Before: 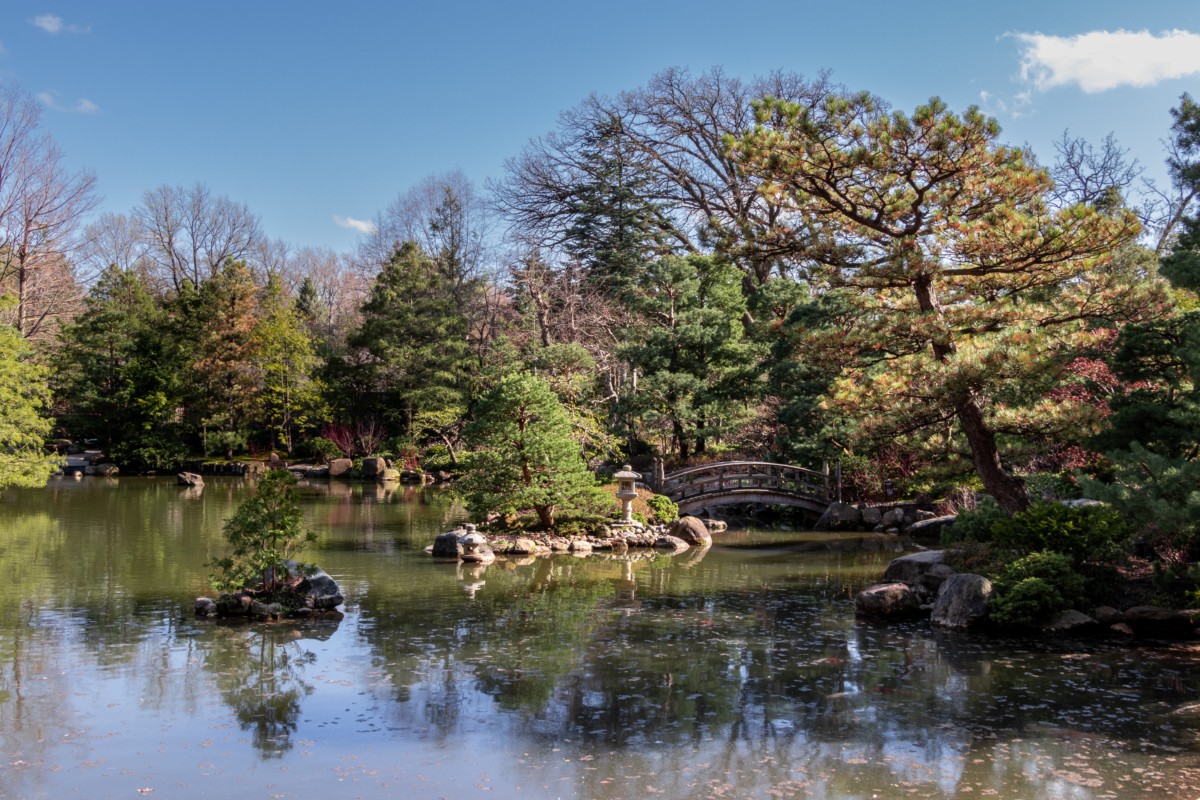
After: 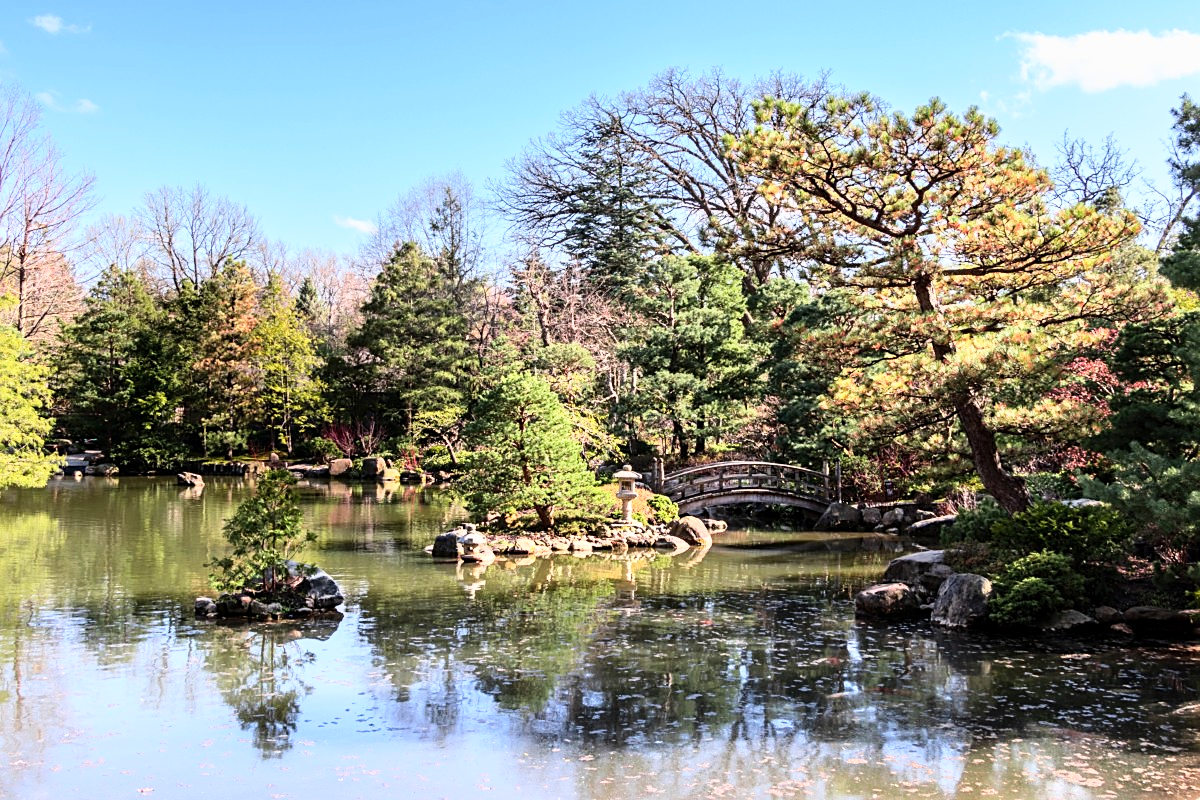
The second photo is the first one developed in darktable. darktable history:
base curve: curves: ch0 [(0, 0) (0.018, 0.026) (0.143, 0.37) (0.33, 0.731) (0.458, 0.853) (0.735, 0.965) (0.905, 0.986) (1, 1)]
sharpen: on, module defaults
